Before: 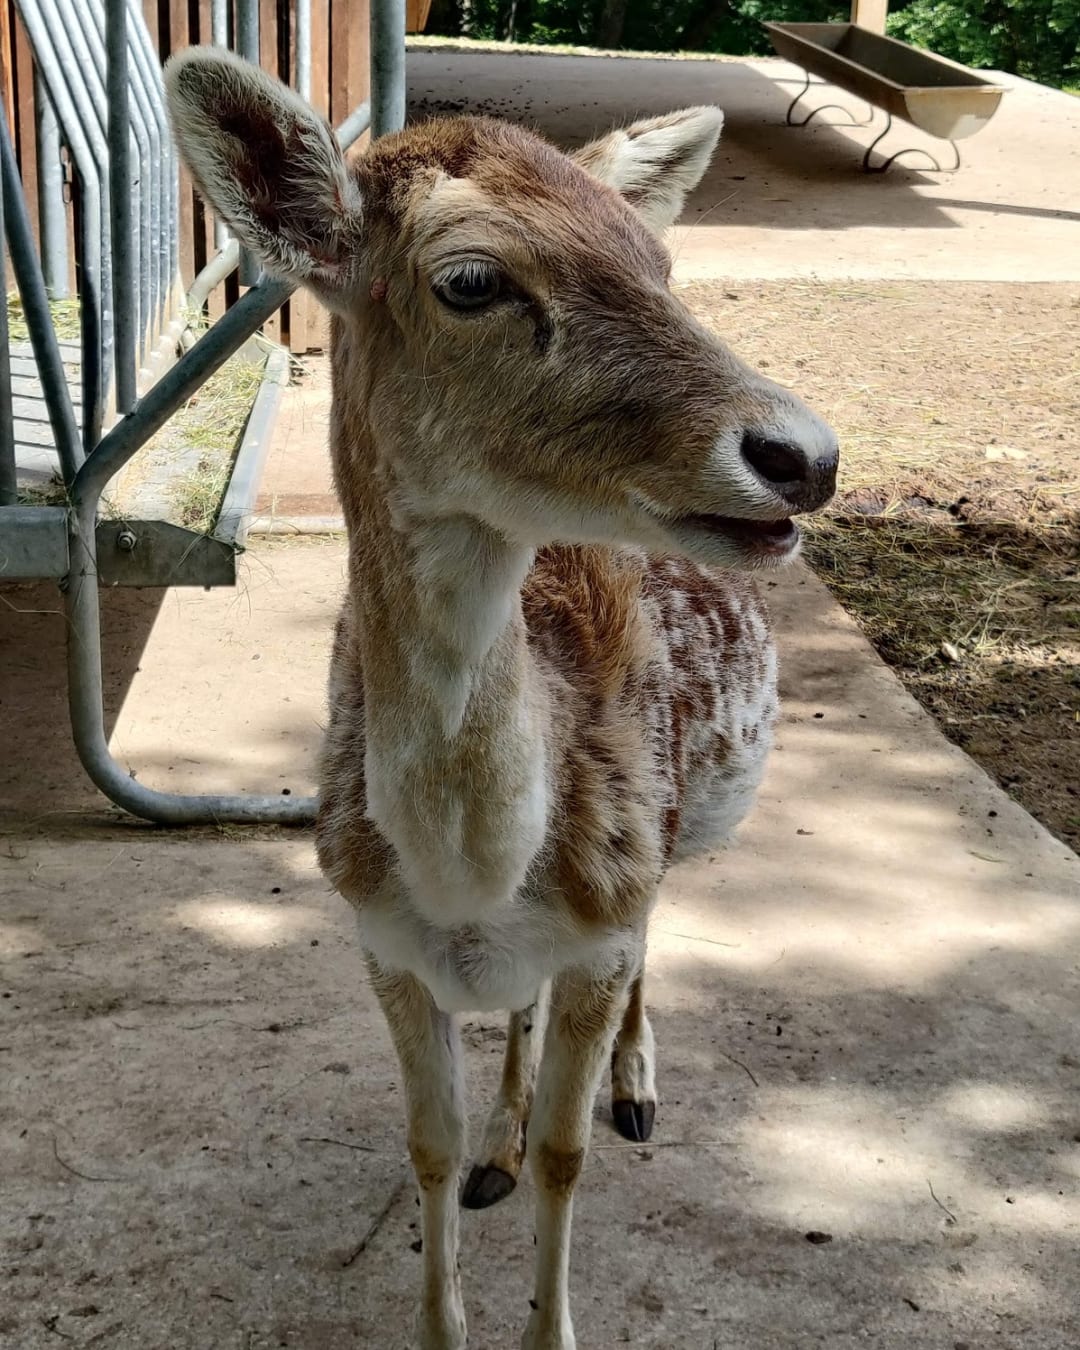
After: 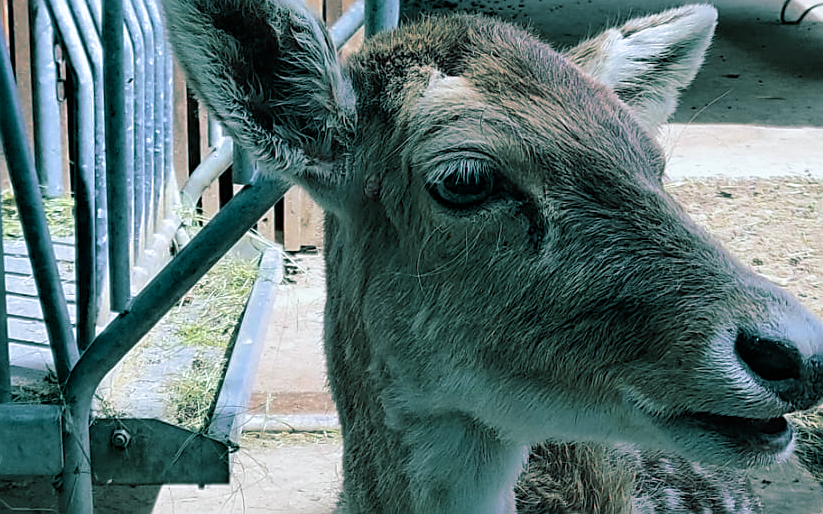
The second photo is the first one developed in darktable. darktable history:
color zones: curves: ch0 [(0, 0.613) (0.01, 0.613) (0.245, 0.448) (0.498, 0.529) (0.642, 0.665) (0.879, 0.777) (0.99, 0.613)]; ch1 [(0, 0) (0.143, 0) (0.286, 0) (0.429, 0) (0.571, 0) (0.714, 0) (0.857, 0)], mix -131.09%
white balance: red 0.926, green 1.003, blue 1.133
sharpen: on, module defaults
crop: left 0.579%, top 7.627%, right 23.167%, bottom 54.275%
split-toning: shadows › hue 183.6°, shadows › saturation 0.52, highlights › hue 0°, highlights › saturation 0
